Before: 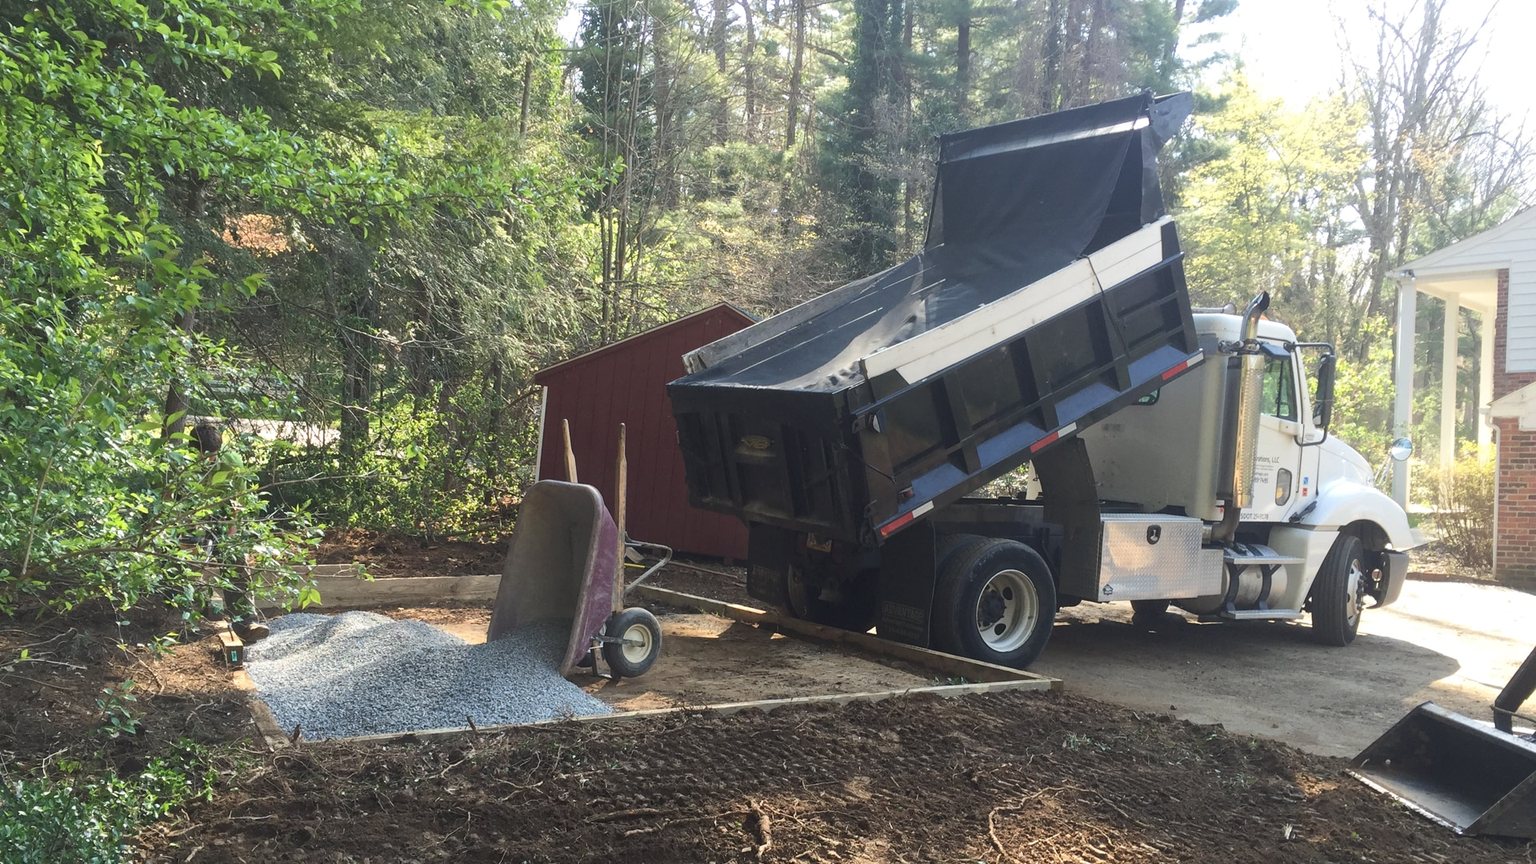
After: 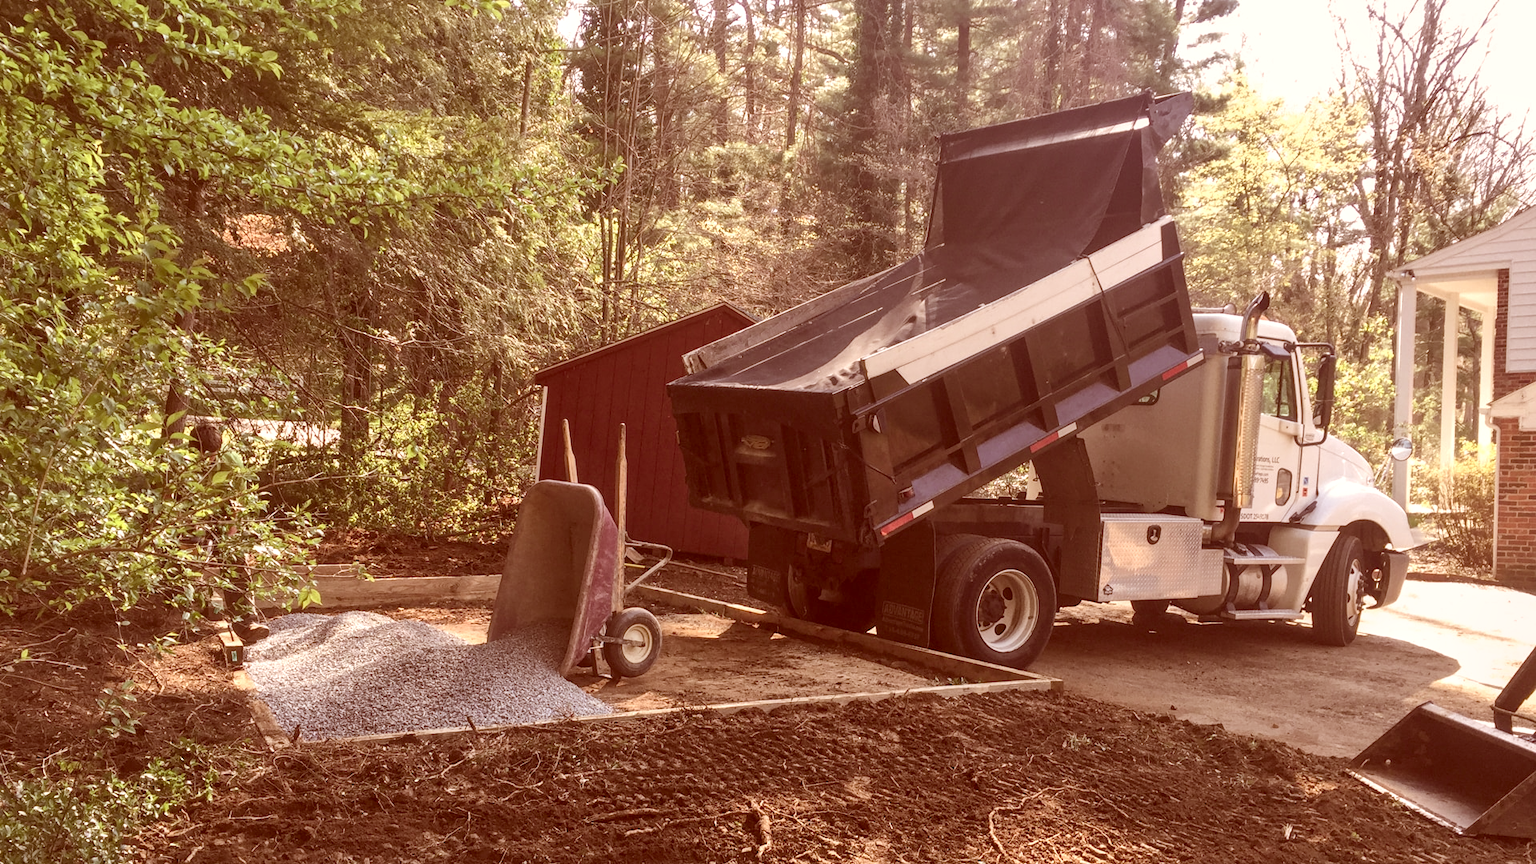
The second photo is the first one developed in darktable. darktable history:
color correction: highlights a* 9.04, highlights b* 8.99, shadows a* 39.55, shadows b* 39.55, saturation 0.788
shadows and highlights: low approximation 0.01, soften with gaussian
sharpen: radius 2.899, amount 0.878, threshold 47.41
local contrast: on, module defaults
